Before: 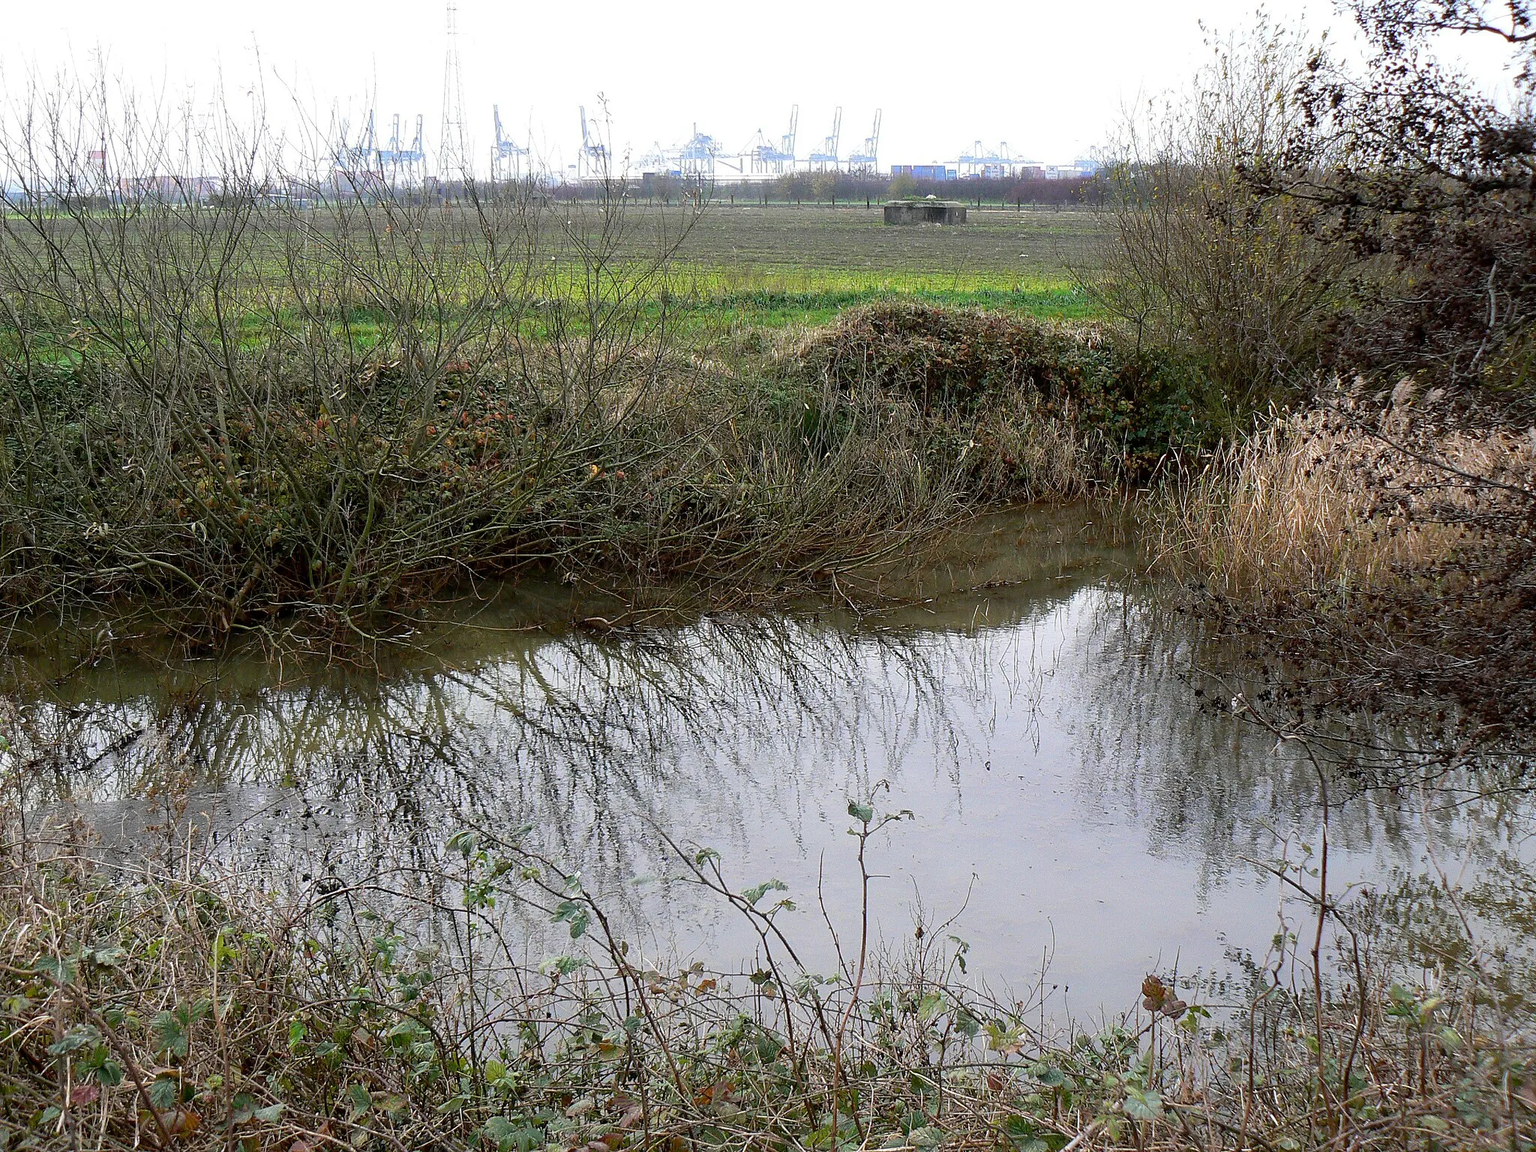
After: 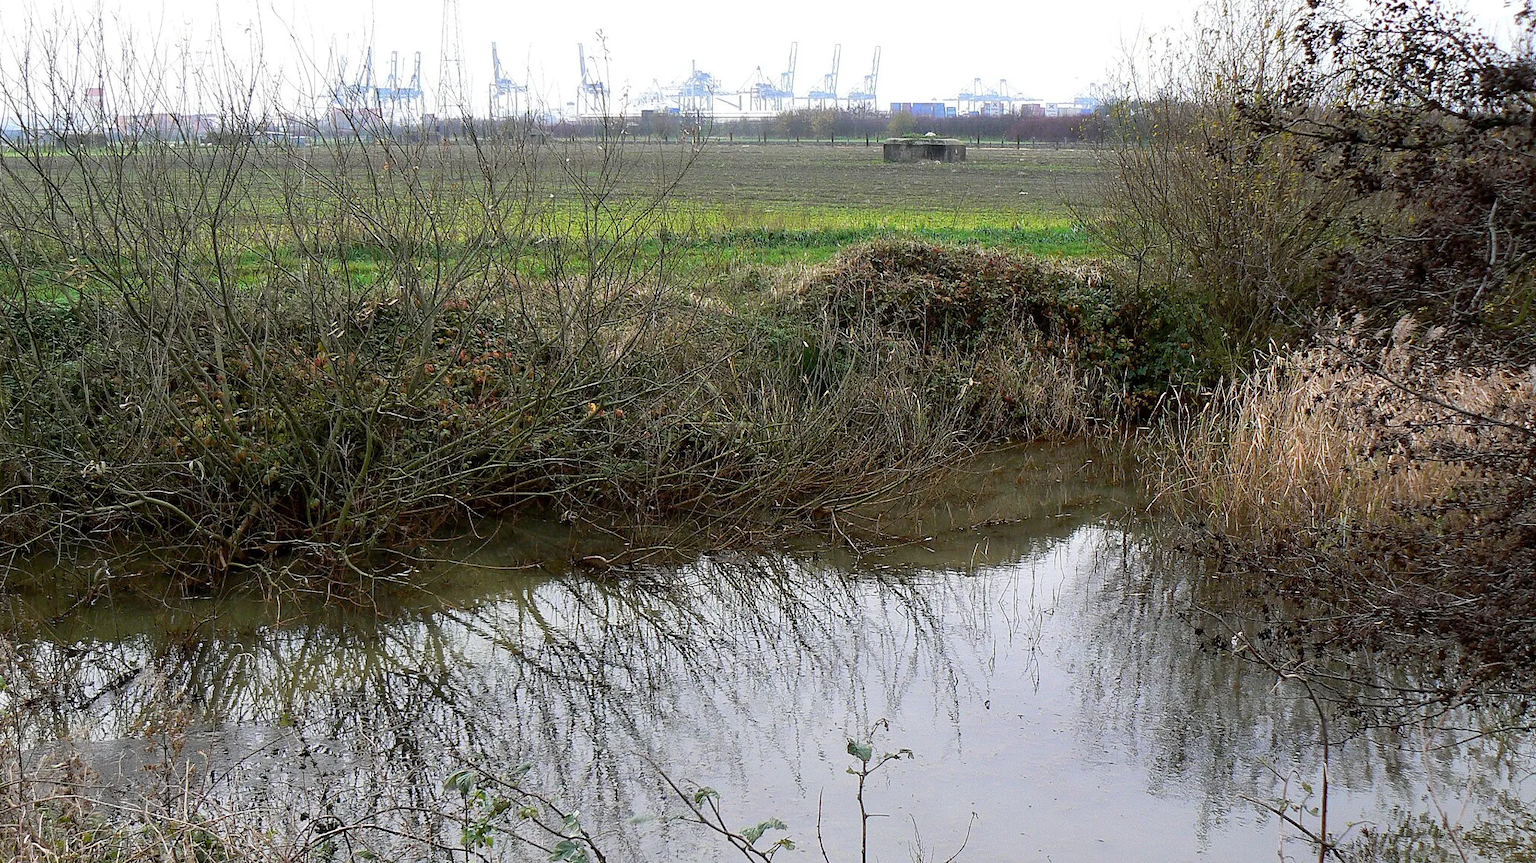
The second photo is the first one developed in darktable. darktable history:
crop: left 0.212%, top 5.517%, bottom 19.729%
